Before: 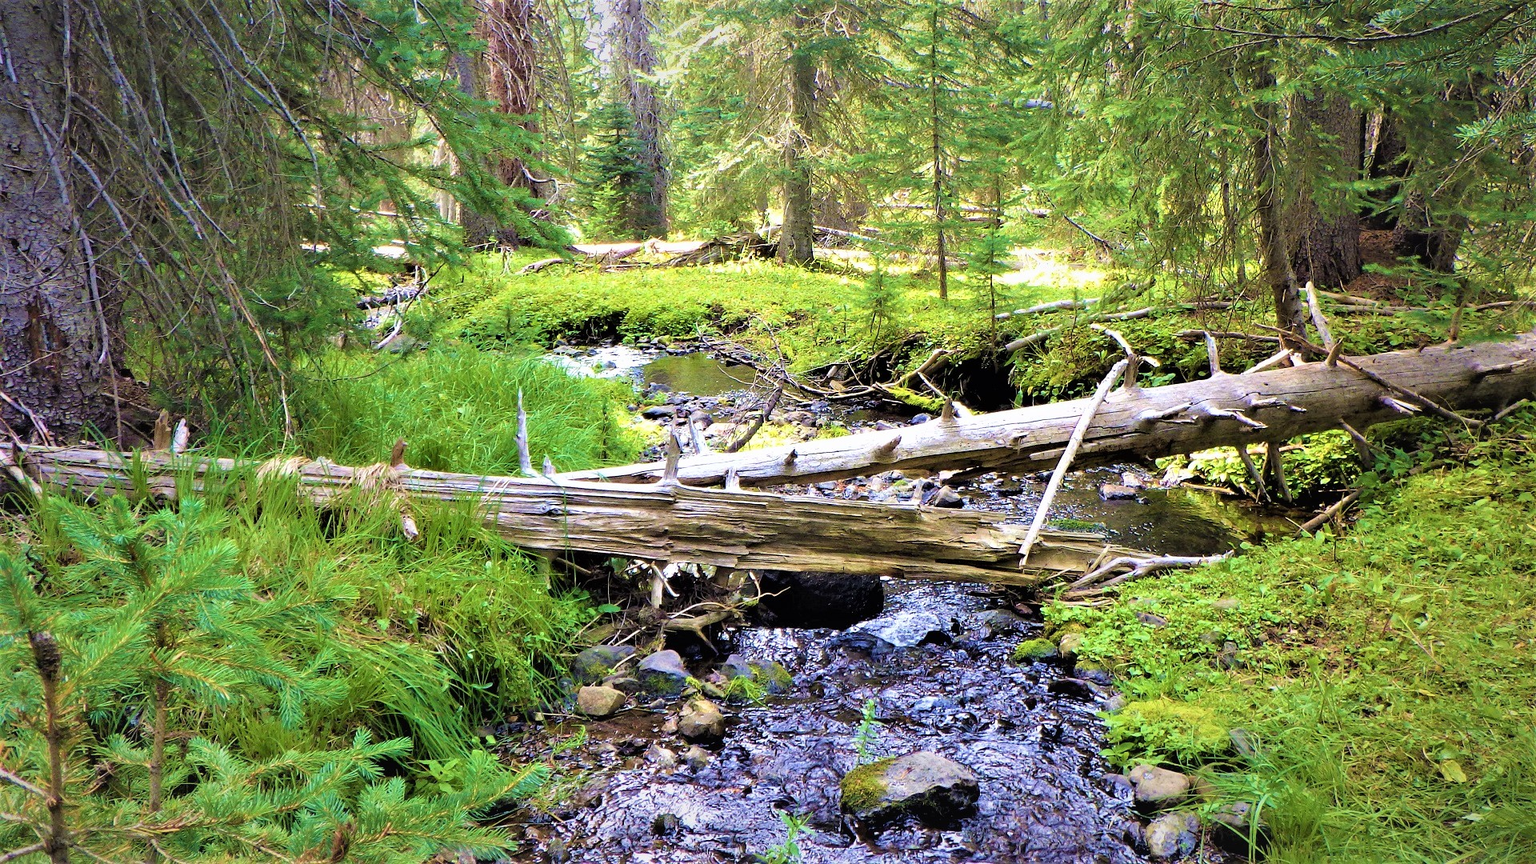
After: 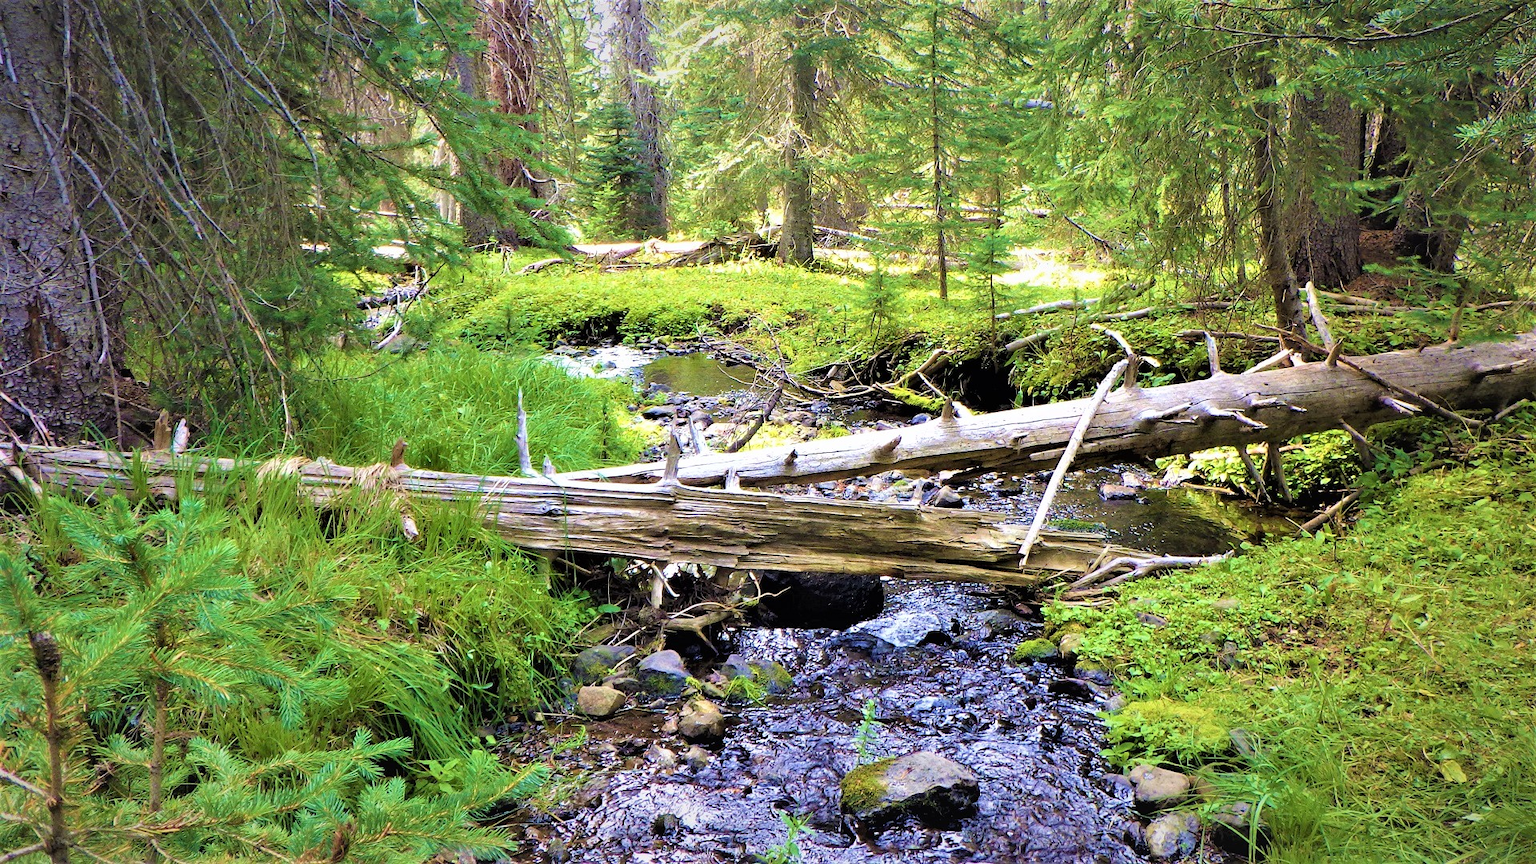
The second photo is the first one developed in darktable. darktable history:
tone equalizer: -7 EV 0.096 EV, edges refinement/feathering 500, mask exposure compensation -1.57 EV, preserve details no
